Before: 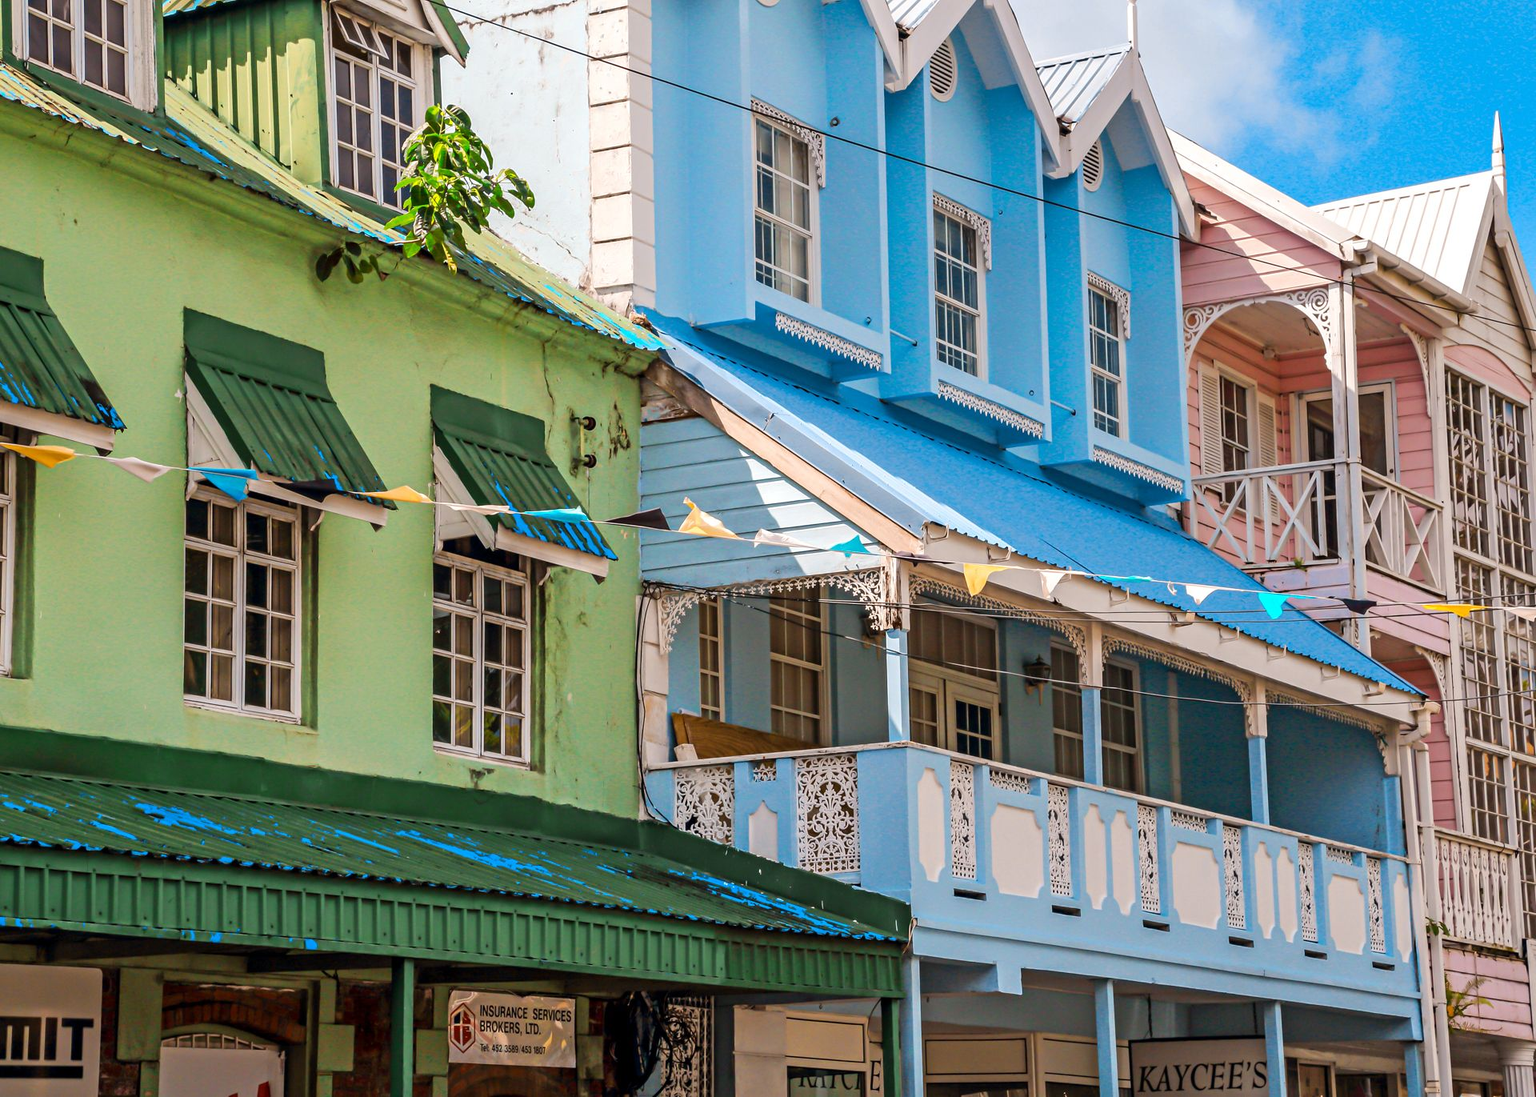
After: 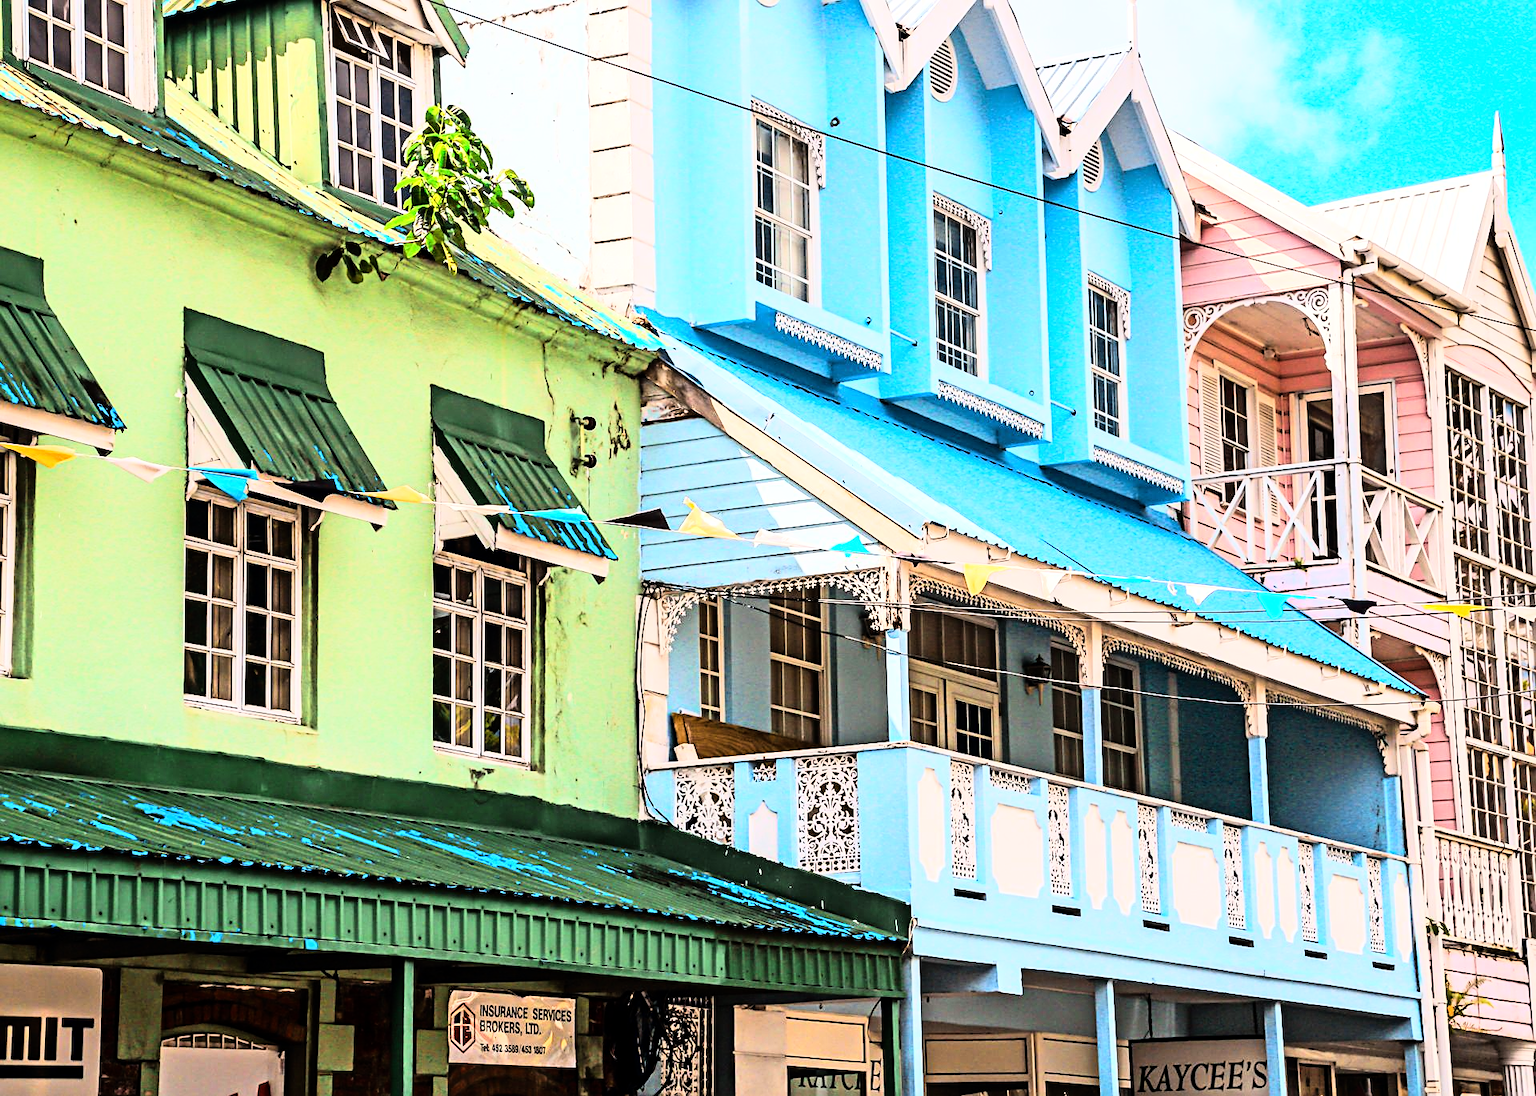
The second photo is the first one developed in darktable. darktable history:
tone equalizer: on, module defaults
sharpen: on, module defaults
rgb curve: curves: ch0 [(0, 0) (0.21, 0.15) (0.24, 0.21) (0.5, 0.75) (0.75, 0.96) (0.89, 0.99) (1, 1)]; ch1 [(0, 0.02) (0.21, 0.13) (0.25, 0.2) (0.5, 0.67) (0.75, 0.9) (0.89, 0.97) (1, 1)]; ch2 [(0, 0.02) (0.21, 0.13) (0.25, 0.2) (0.5, 0.67) (0.75, 0.9) (0.89, 0.97) (1, 1)], compensate middle gray true
